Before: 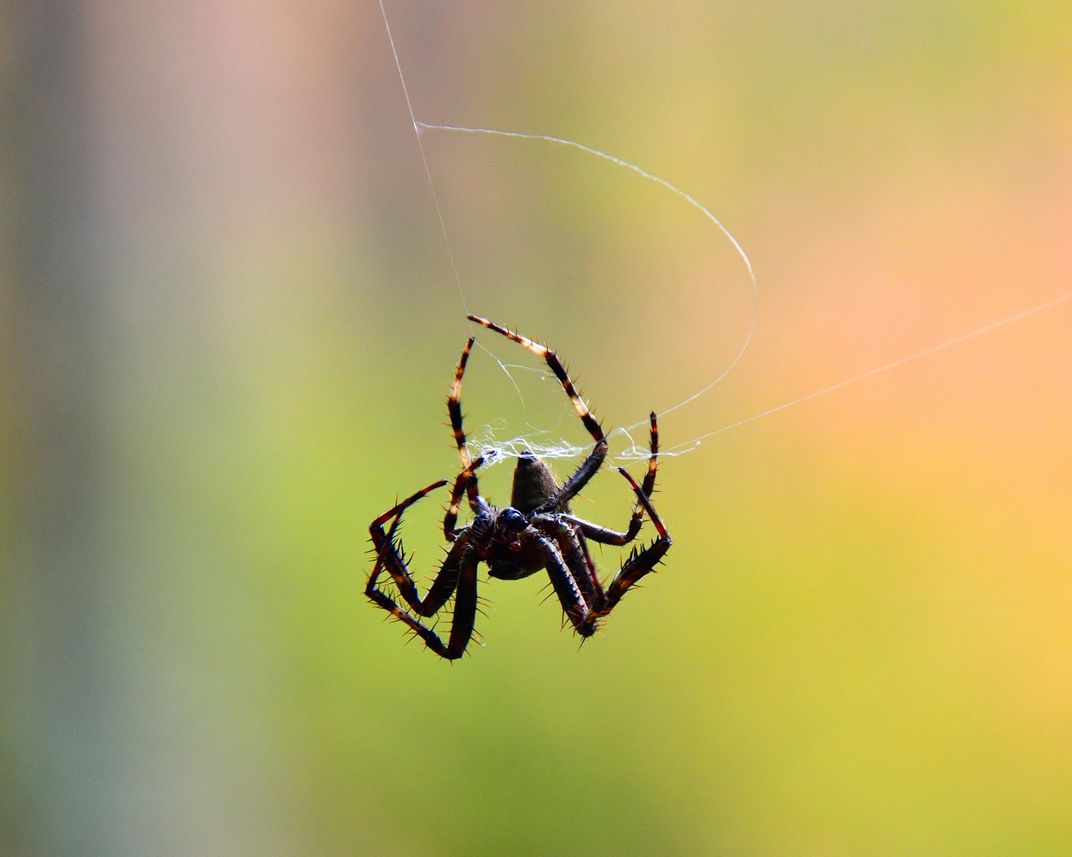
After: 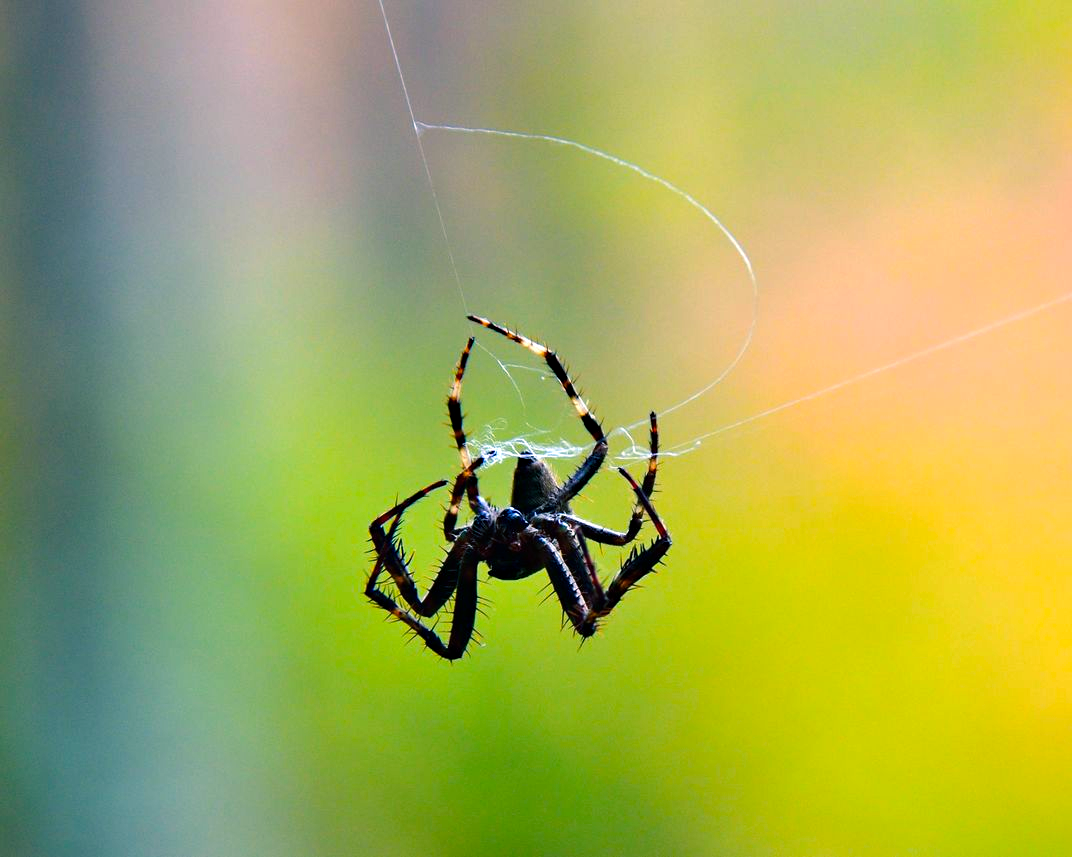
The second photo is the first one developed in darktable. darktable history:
color balance rgb: power › luminance -7.675%, power › chroma 2.278%, power › hue 221.24°, highlights gain › luminance 17.719%, perceptual saturation grading › global saturation 17.559%, global vibrance 20%
haze removal: compatibility mode true, adaptive false
